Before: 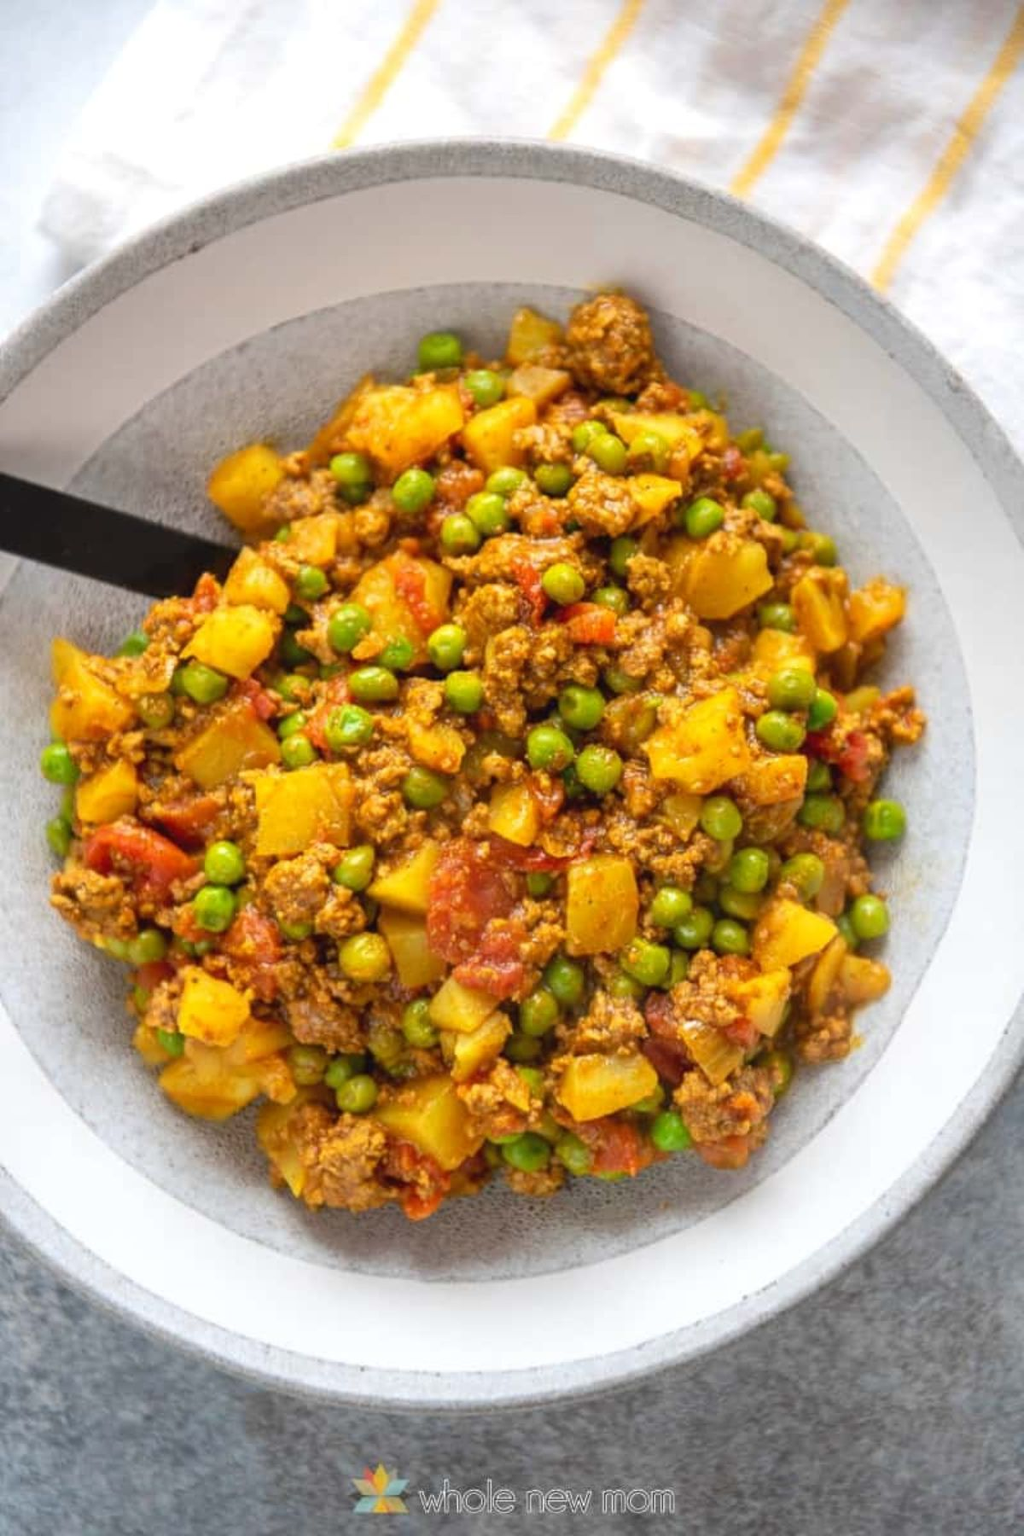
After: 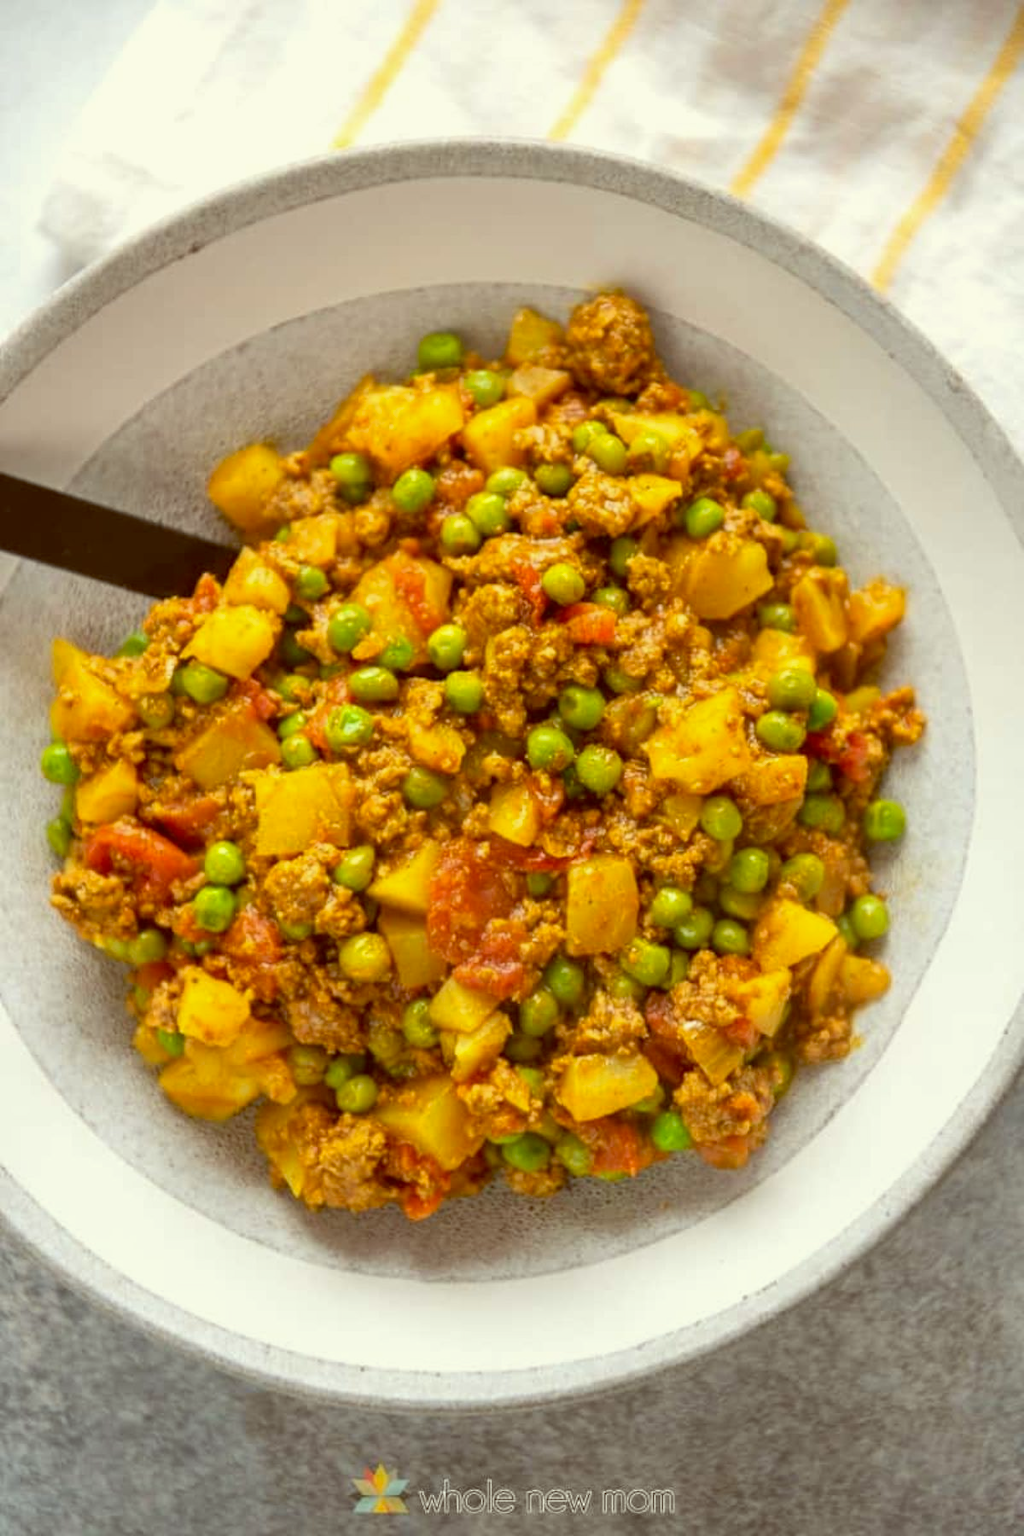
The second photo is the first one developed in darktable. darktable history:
color balance: lift [1.001, 1.007, 1, 0.993], gamma [1.023, 1.026, 1.01, 0.974], gain [0.964, 1.059, 1.073, 0.927]
white balance: red 0.978, blue 0.999
